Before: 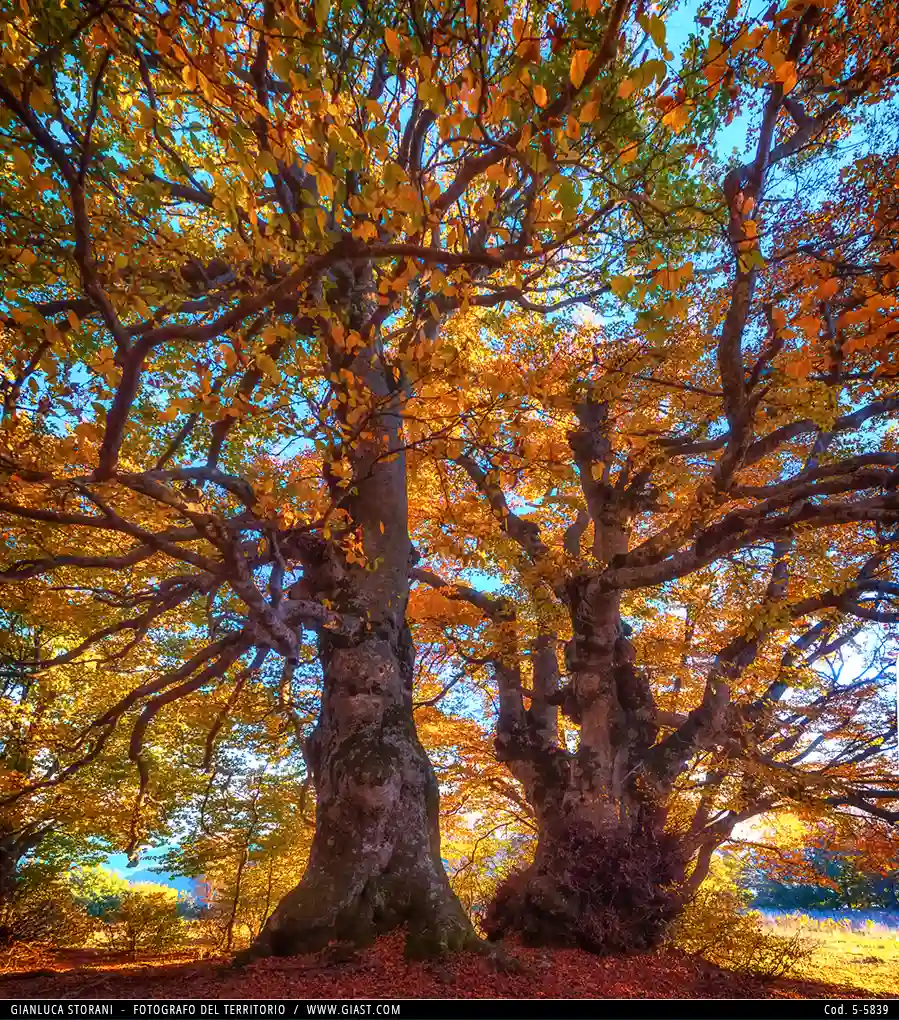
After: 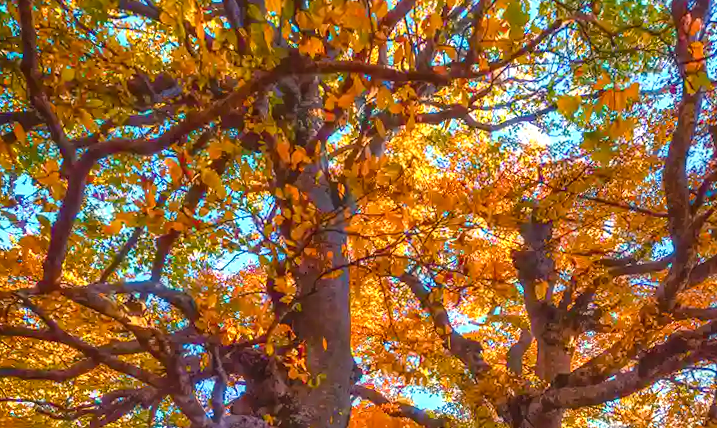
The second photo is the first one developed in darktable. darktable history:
exposure: black level correction 0.001, exposure 0.5 EV, compensate exposure bias true, compensate highlight preservation false
rotate and perspective: rotation 0.8°, automatic cropping off
crop: left 7.036%, top 18.398%, right 14.379%, bottom 40.043%
color balance rgb: shadows lift › chroma 2%, shadows lift › hue 219.6°, power › hue 313.2°, highlights gain › chroma 3%, highlights gain › hue 75.6°, global offset › luminance 0.5%, perceptual saturation grading › global saturation 15.33%, perceptual saturation grading › highlights -19.33%, perceptual saturation grading › shadows 20%, global vibrance 20%
local contrast: detail 110%
shadows and highlights: shadows 32, highlights -32, soften with gaussian
